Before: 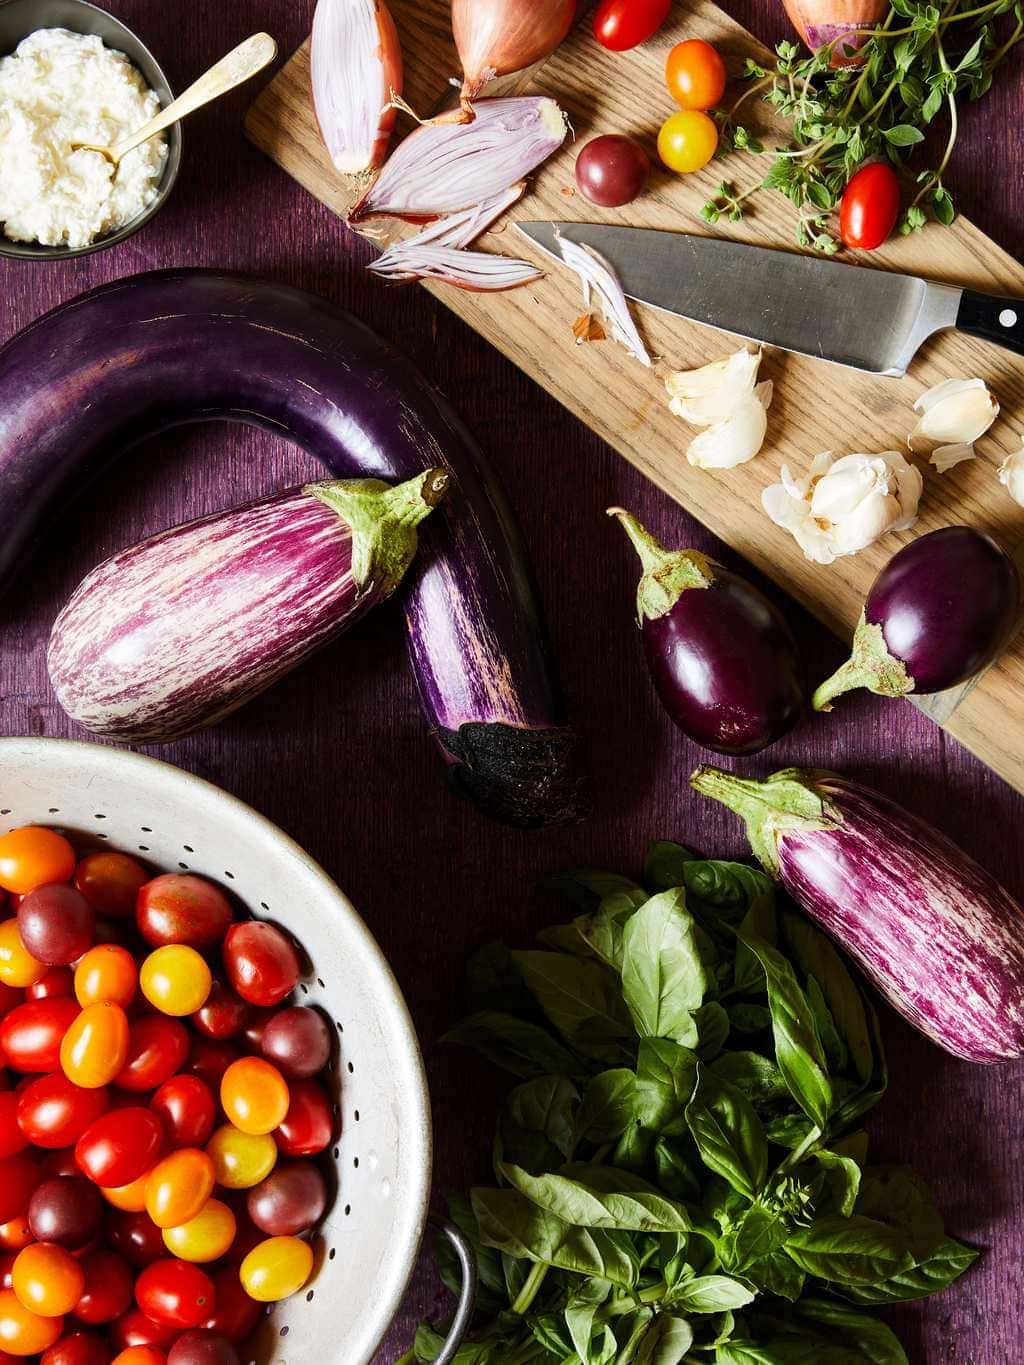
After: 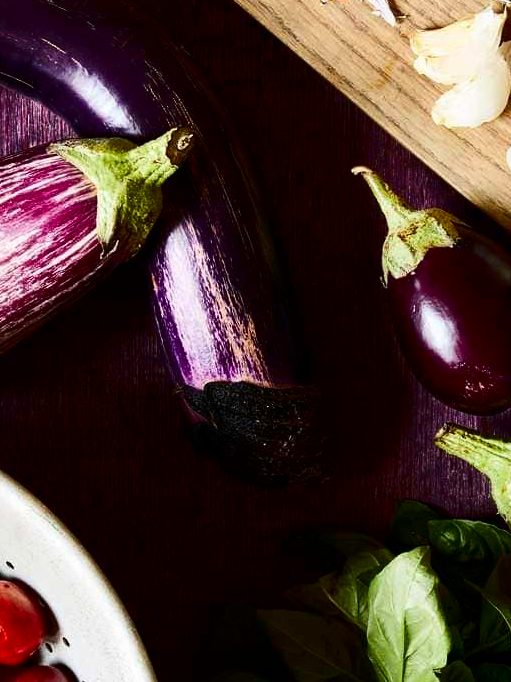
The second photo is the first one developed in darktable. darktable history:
contrast brightness saturation: contrast 0.2, brightness -0.11, saturation 0.1
crop: left 25%, top 25%, right 25%, bottom 25%
